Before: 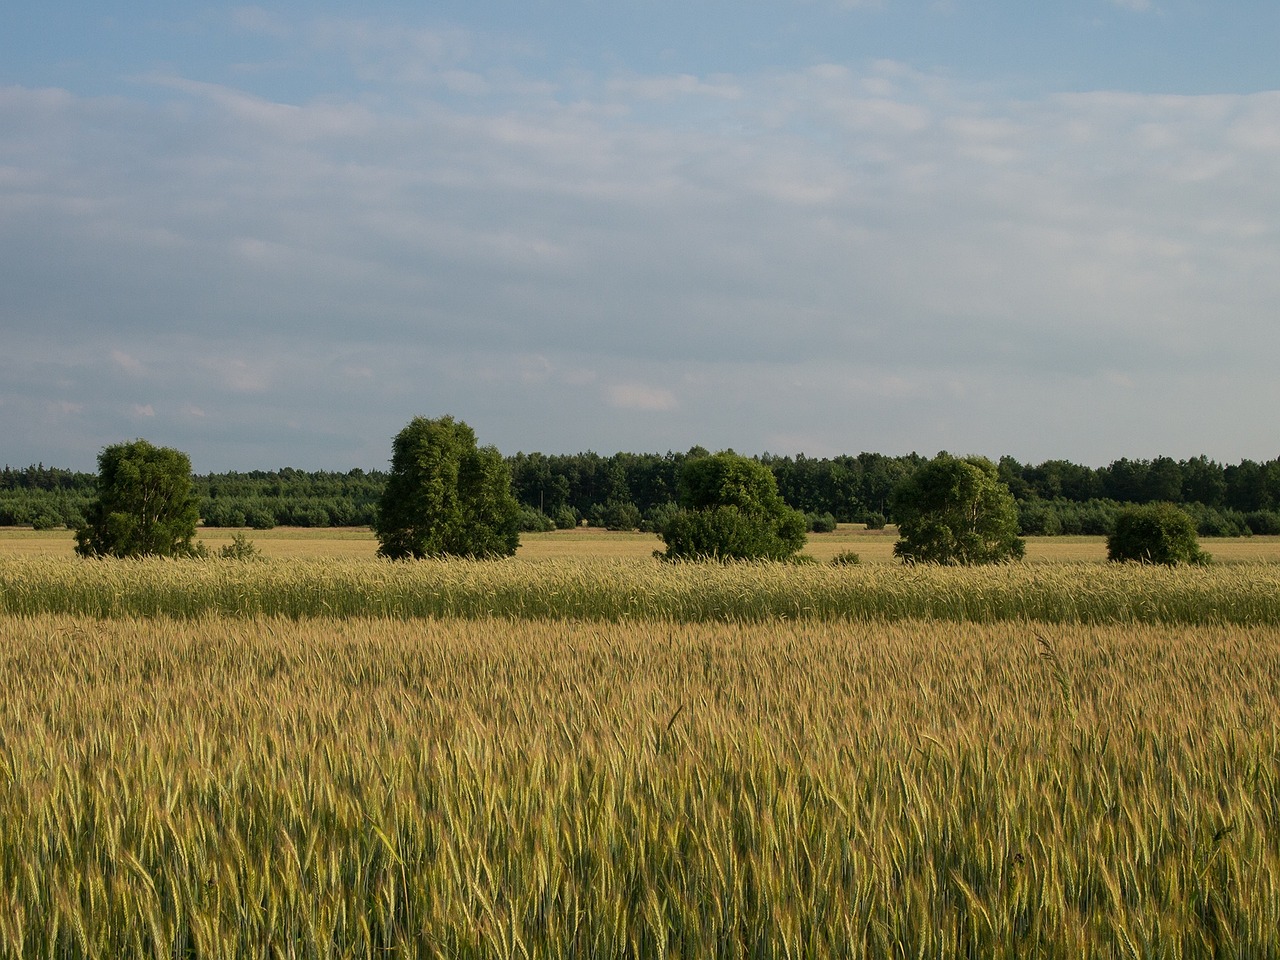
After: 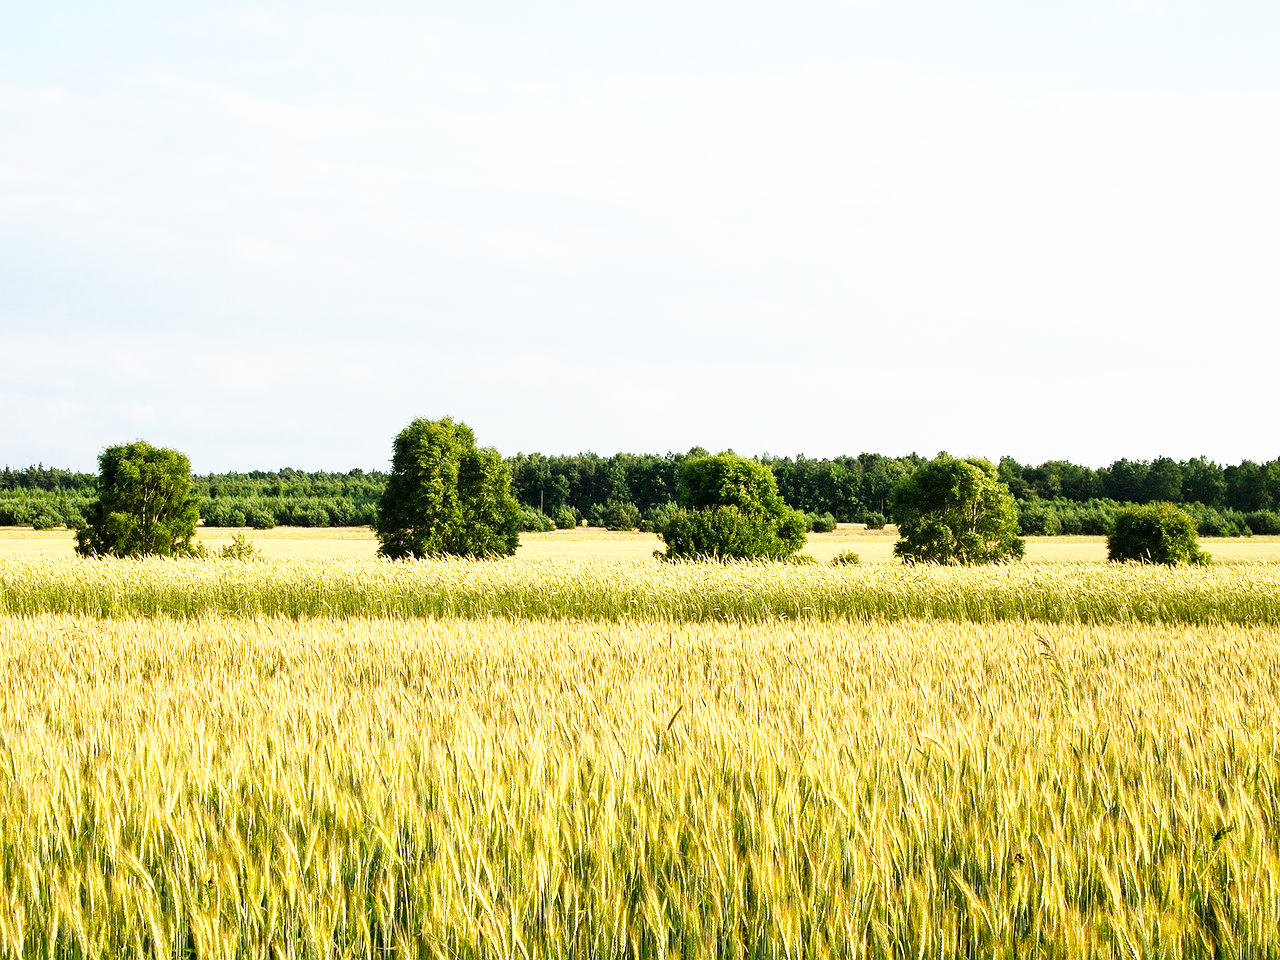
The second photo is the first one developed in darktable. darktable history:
base curve: curves: ch0 [(0, 0) (0.007, 0.004) (0.027, 0.03) (0.046, 0.07) (0.207, 0.54) (0.442, 0.872) (0.673, 0.972) (1, 1)], preserve colors none
exposure: black level correction 0, exposure 0.896 EV, compensate highlight preservation false
